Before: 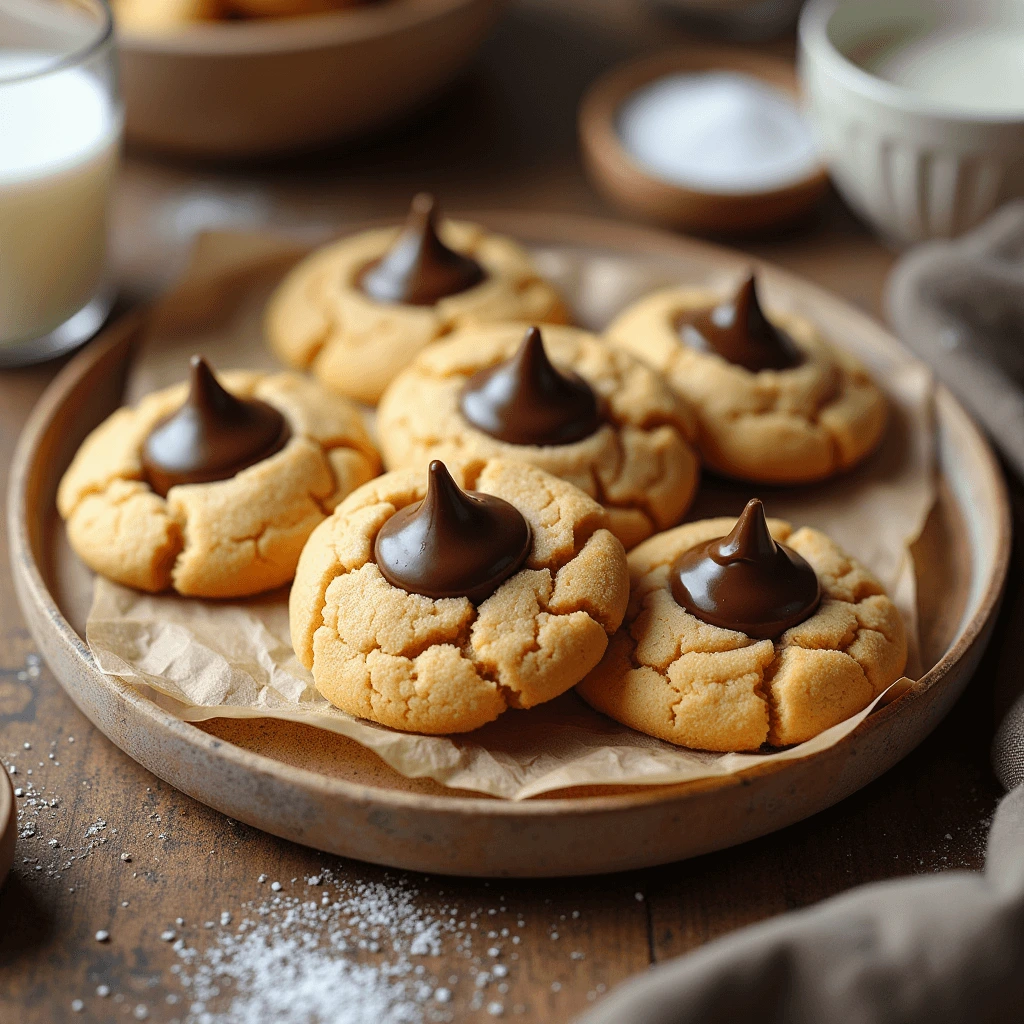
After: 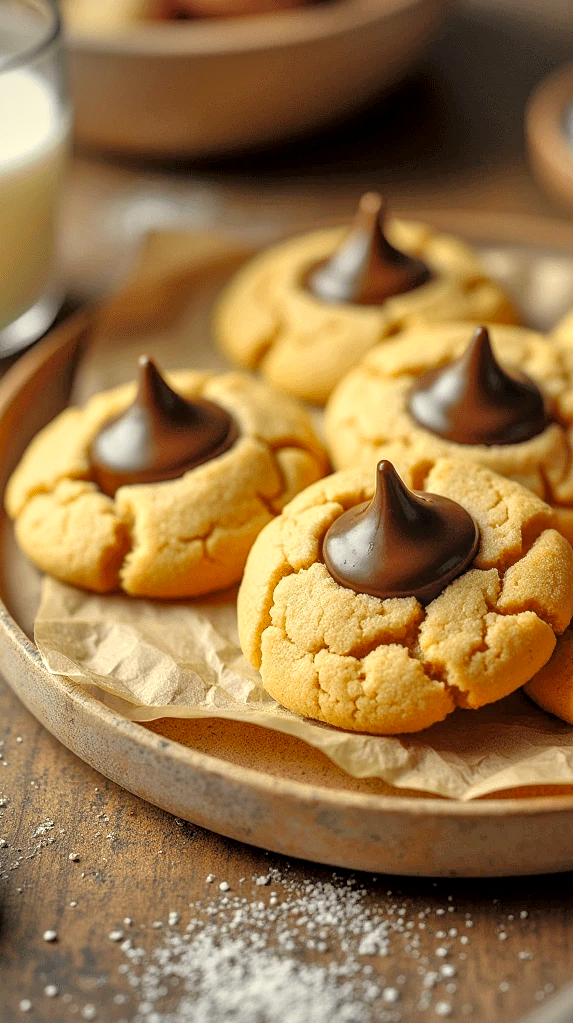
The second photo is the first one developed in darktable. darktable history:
vignetting: fall-off radius 60.98%
tone equalizer: -7 EV 0.146 EV, -6 EV 0.636 EV, -5 EV 1.17 EV, -4 EV 1.37 EV, -3 EV 1.15 EV, -2 EV 0.6 EV, -1 EV 0.166 EV
crop: left 5.155%, right 38.815%
color correction: highlights a* 1.42, highlights b* 17.43
local contrast: on, module defaults
